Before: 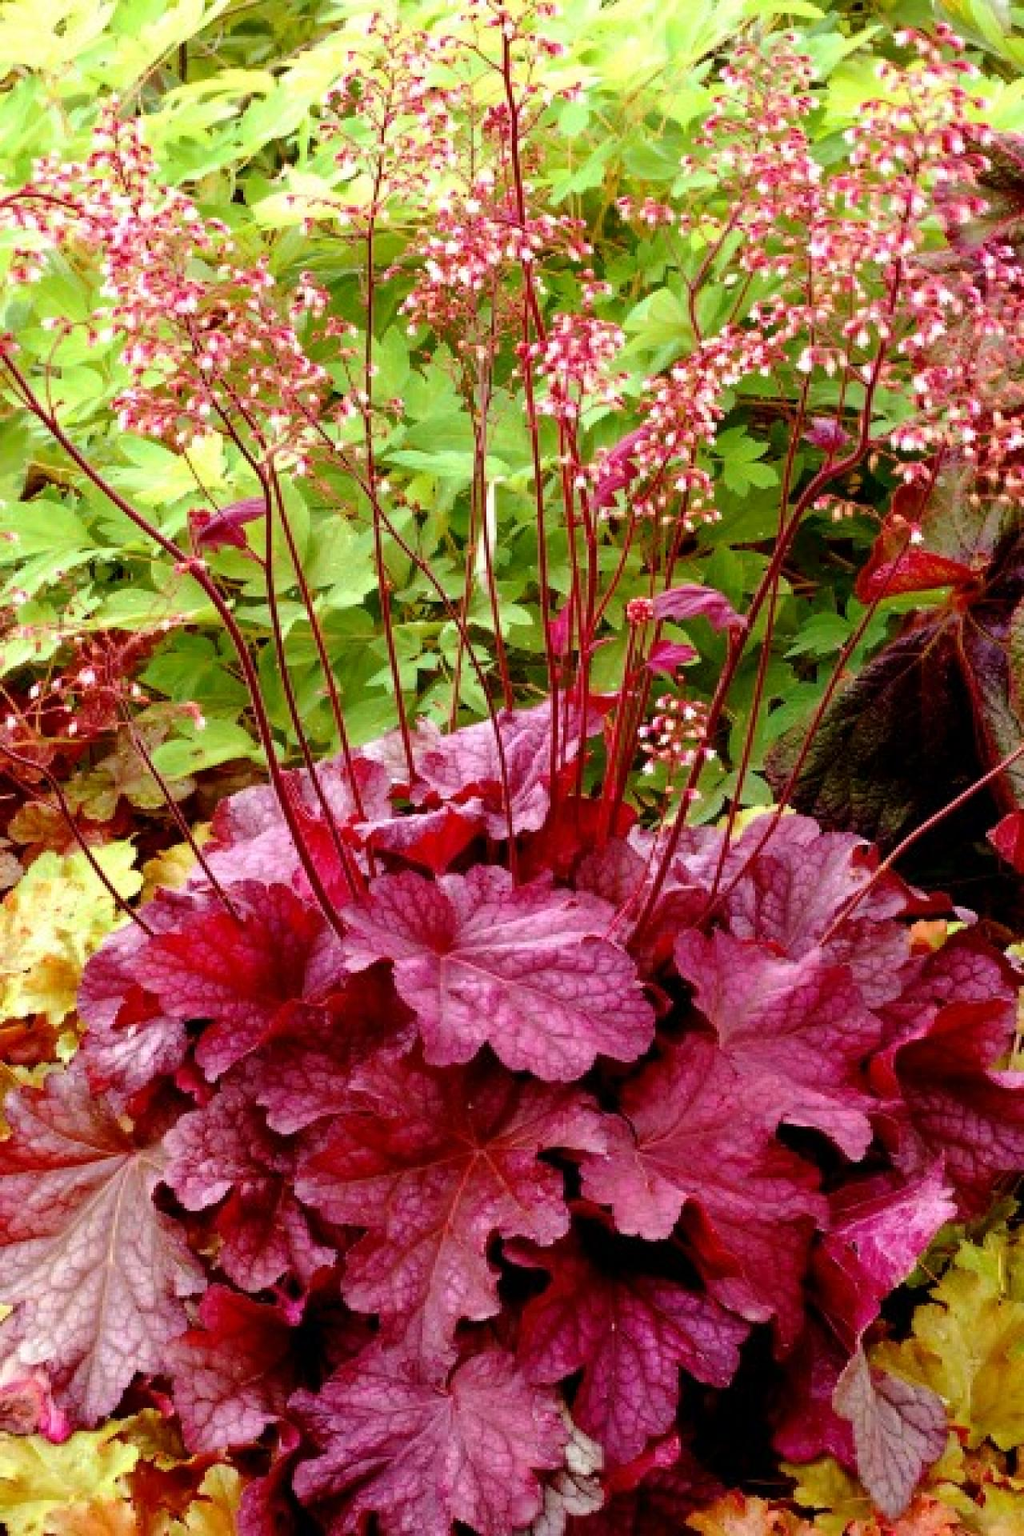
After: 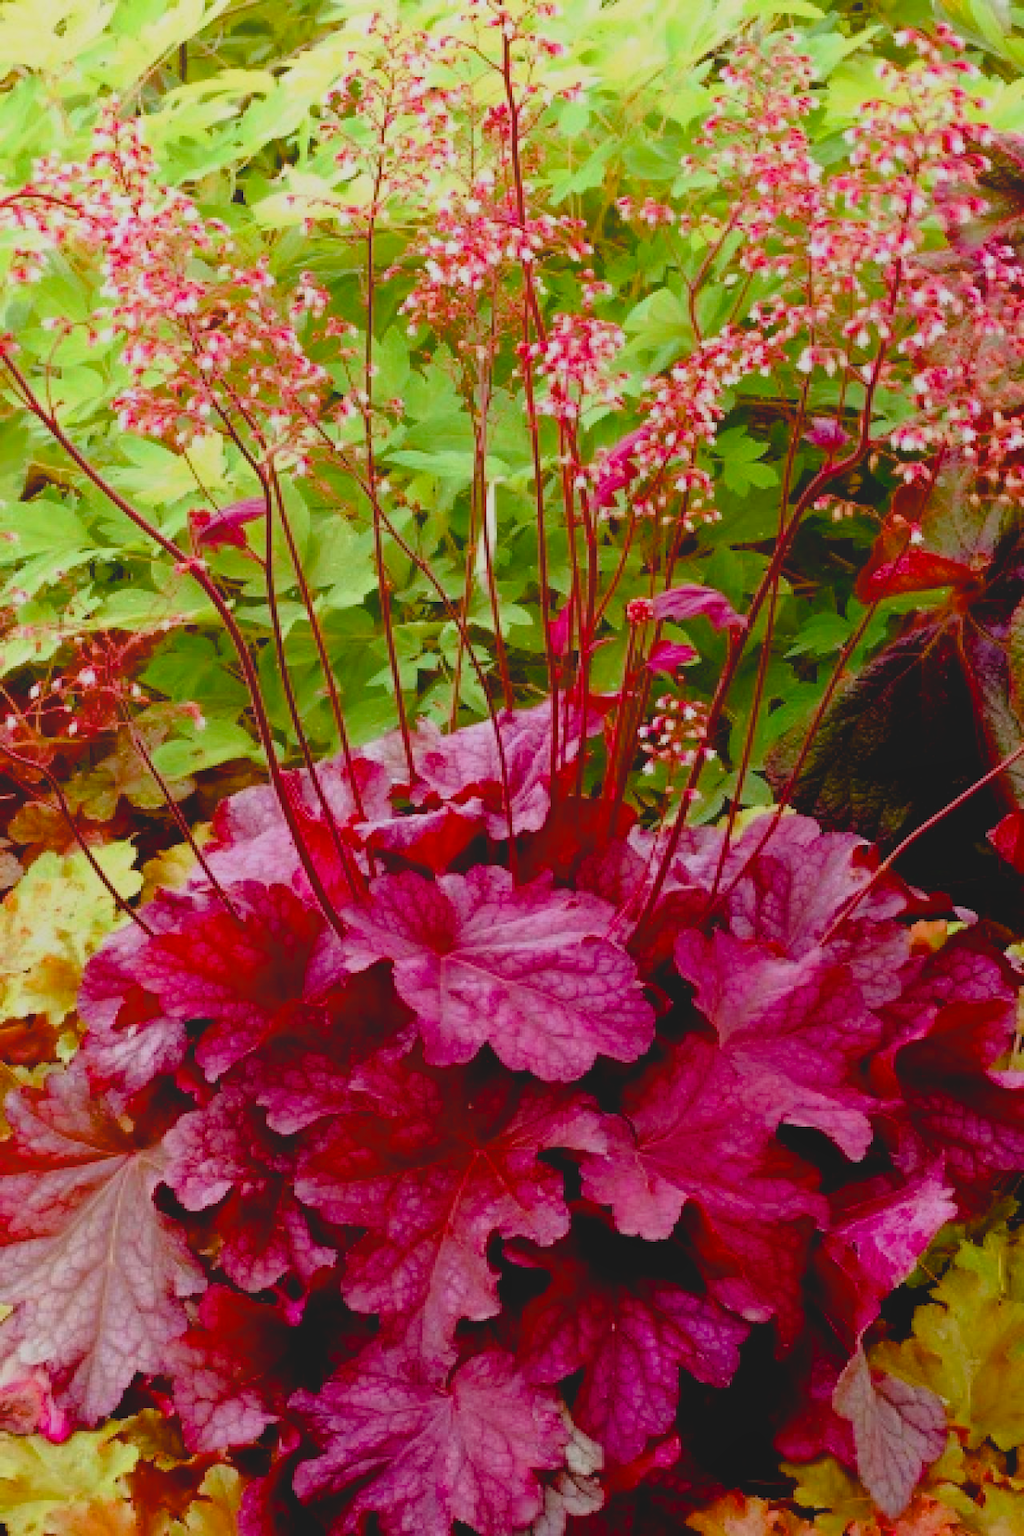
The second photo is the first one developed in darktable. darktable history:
local contrast: detail 69%
color balance rgb: perceptual saturation grading › global saturation 20%, perceptual saturation grading › highlights -25%, perceptual saturation grading › shadows 25%
exposure: black level correction 0.001, exposure -0.2 EV, compensate highlight preservation false
